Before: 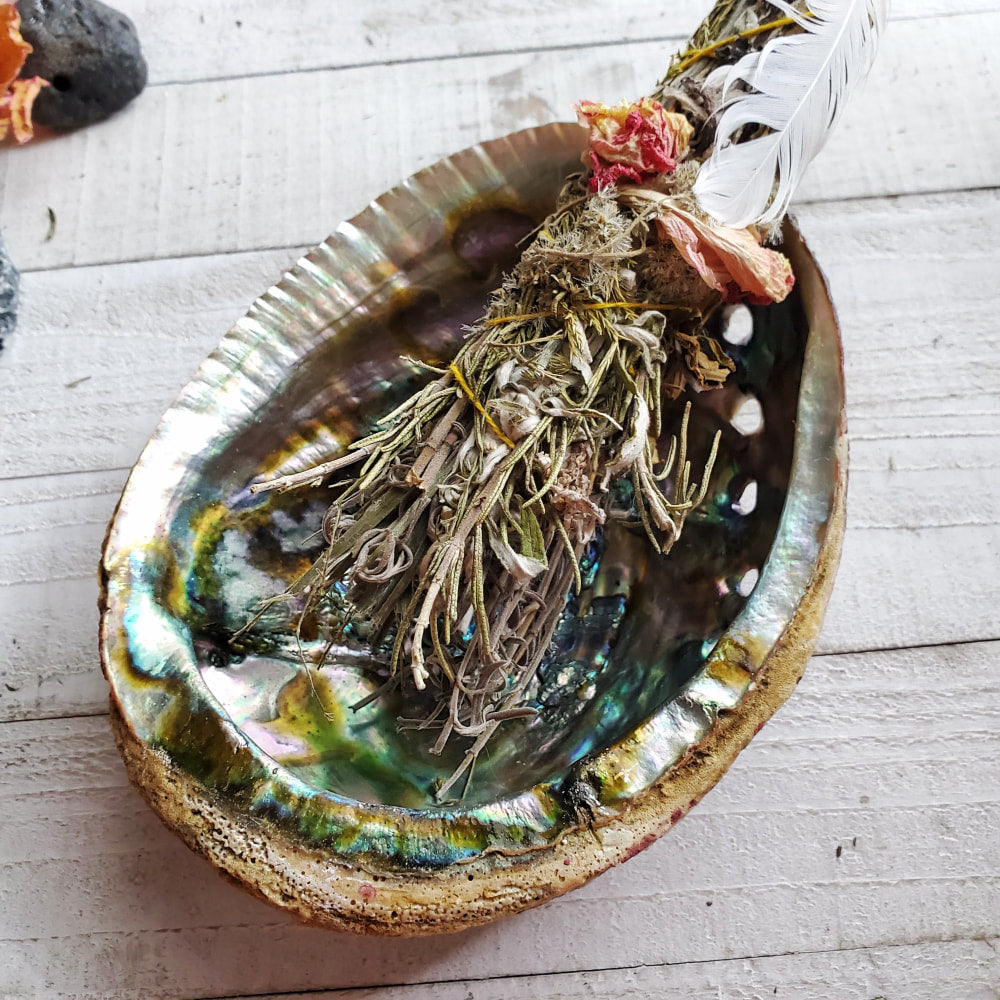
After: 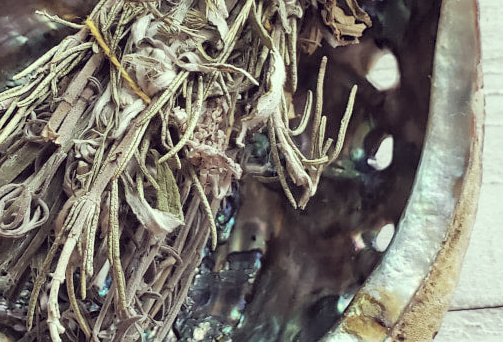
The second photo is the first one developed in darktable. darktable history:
contrast brightness saturation: contrast 0.066, brightness 0.172, saturation 0.417
color correction: highlights a* -20.89, highlights b* 19.97, shadows a* 19.27, shadows b* -21.01, saturation 0.395
crop: left 36.457%, top 34.567%, right 13.162%, bottom 31.176%
